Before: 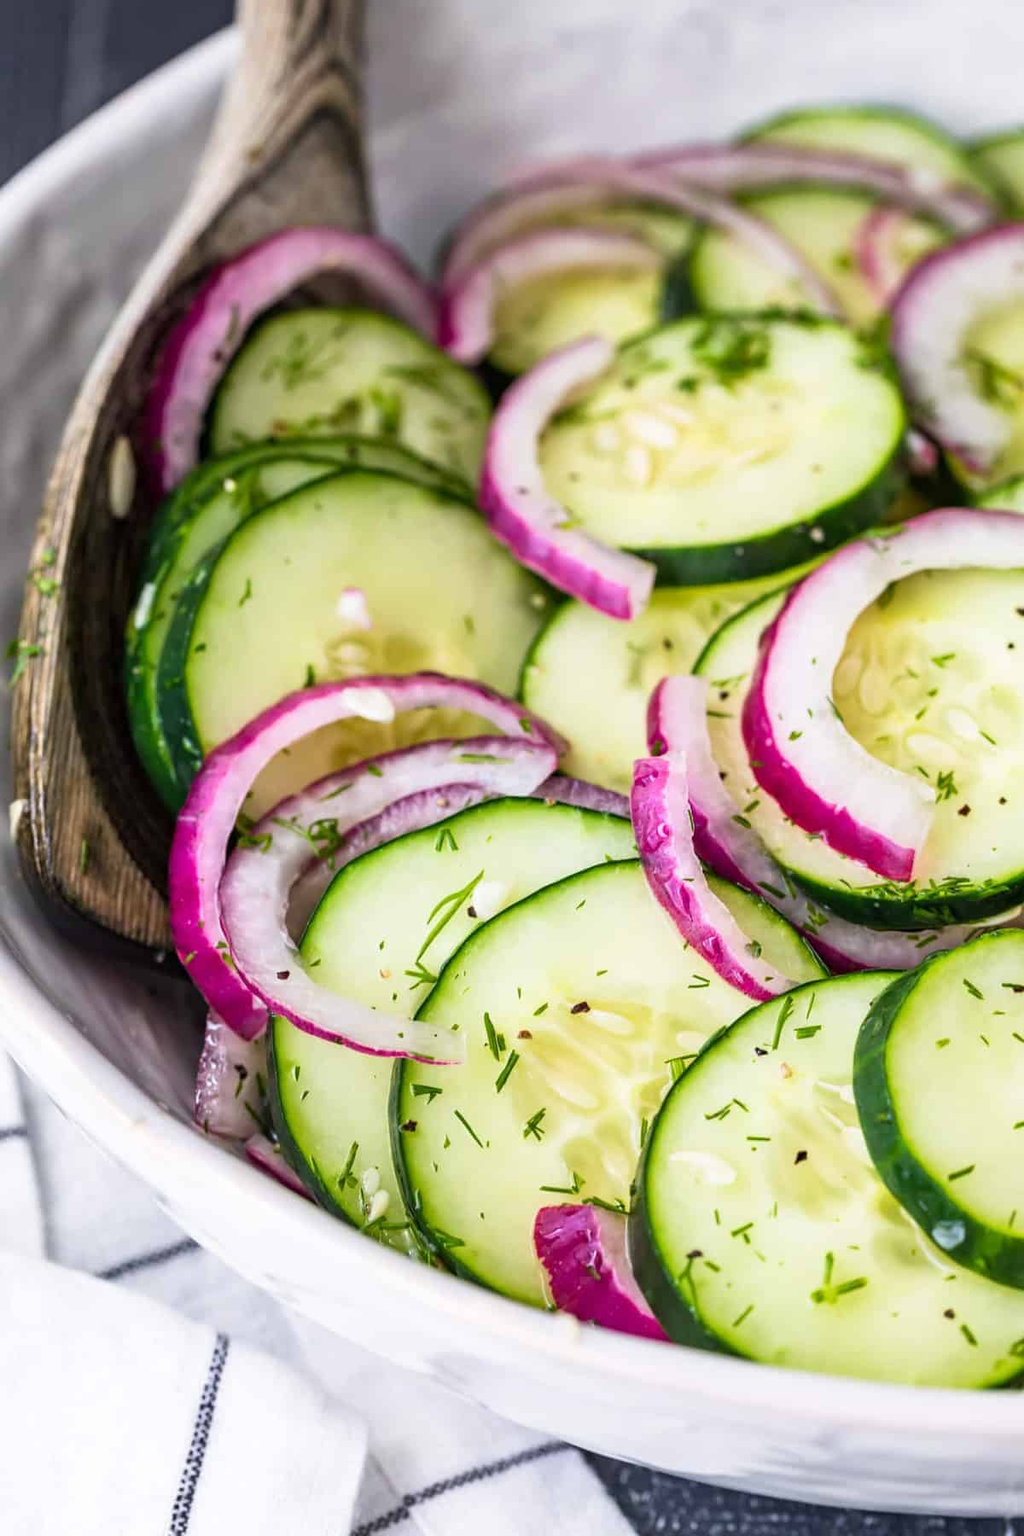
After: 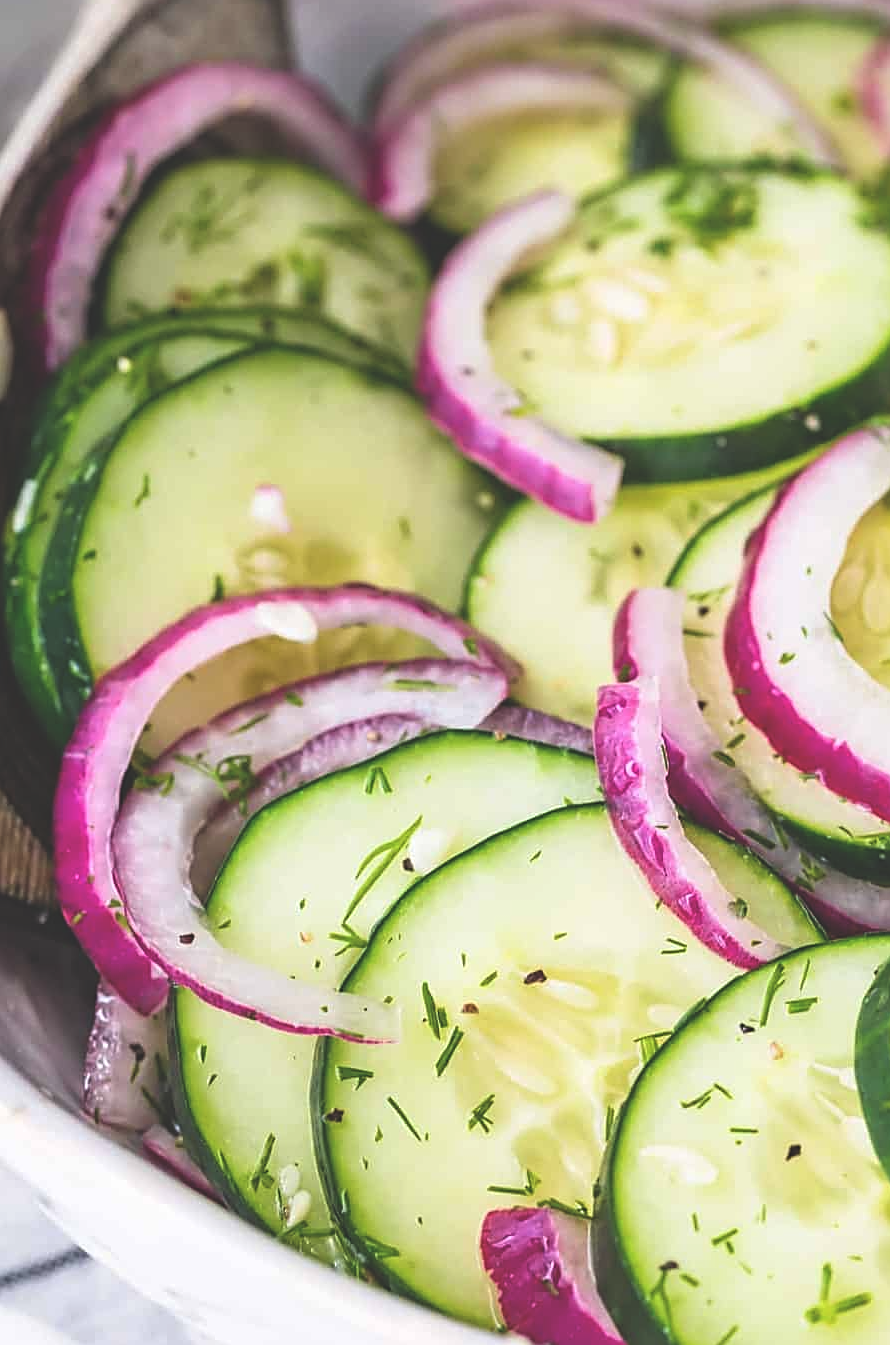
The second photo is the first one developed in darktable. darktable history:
exposure: black level correction -0.029, compensate highlight preservation false
crop and rotate: left 12.109%, top 11.367%, right 13.716%, bottom 13.892%
sharpen: on, module defaults
levels: mode automatic
